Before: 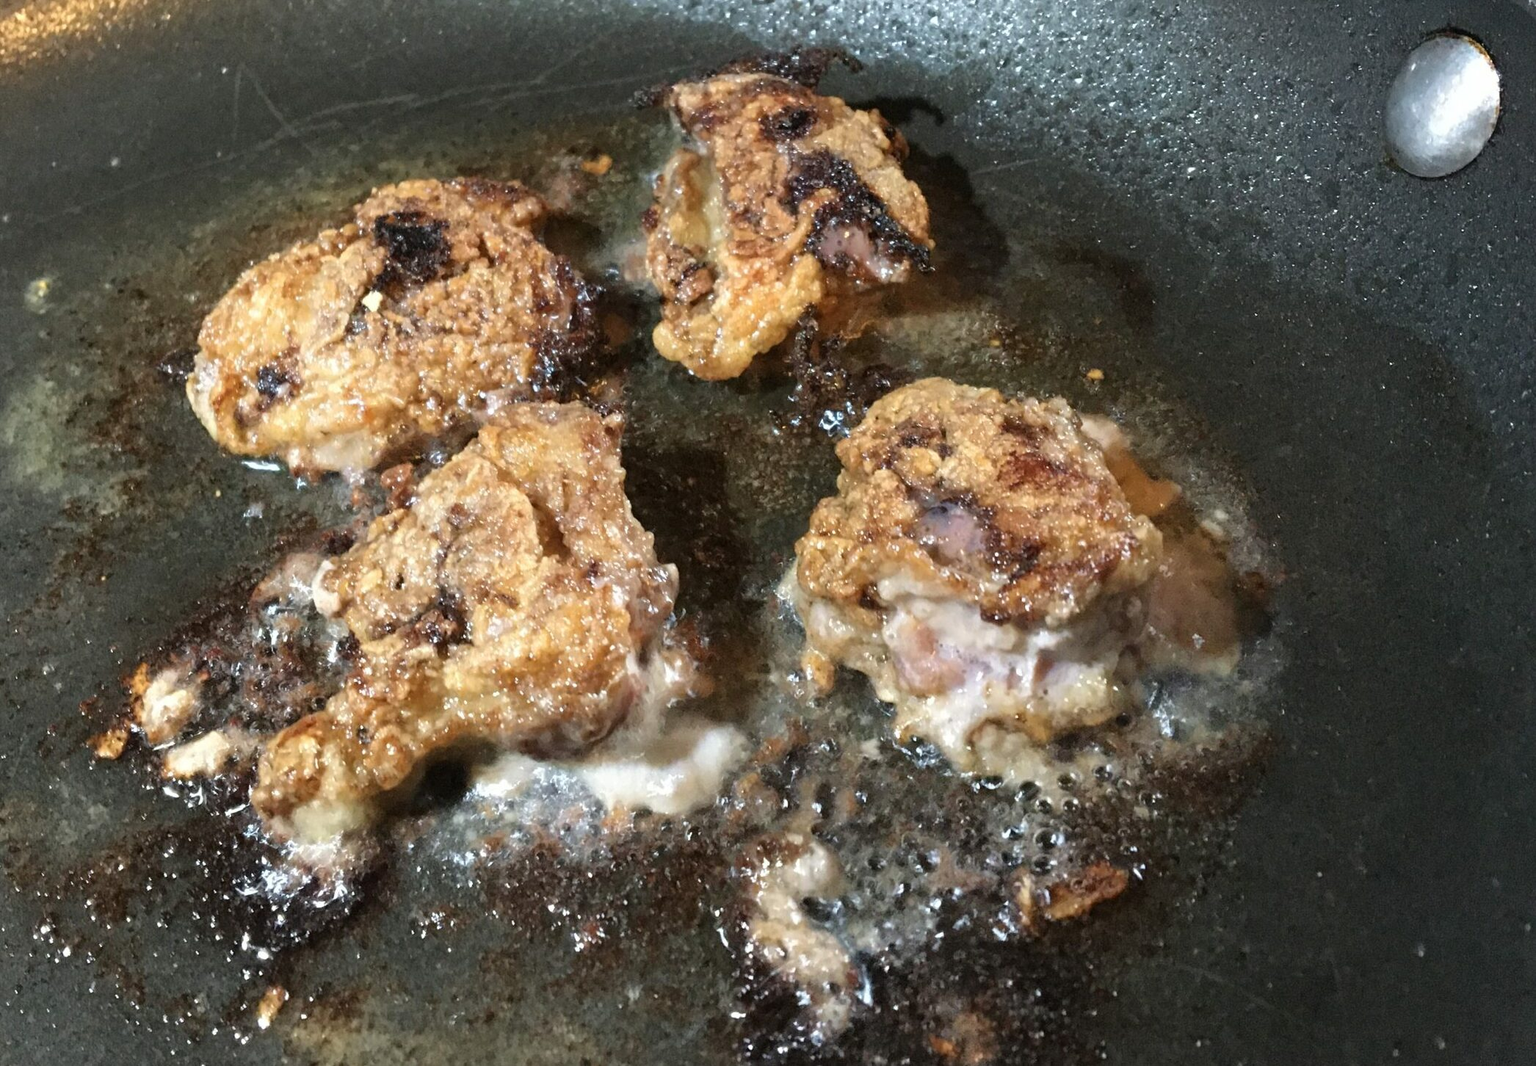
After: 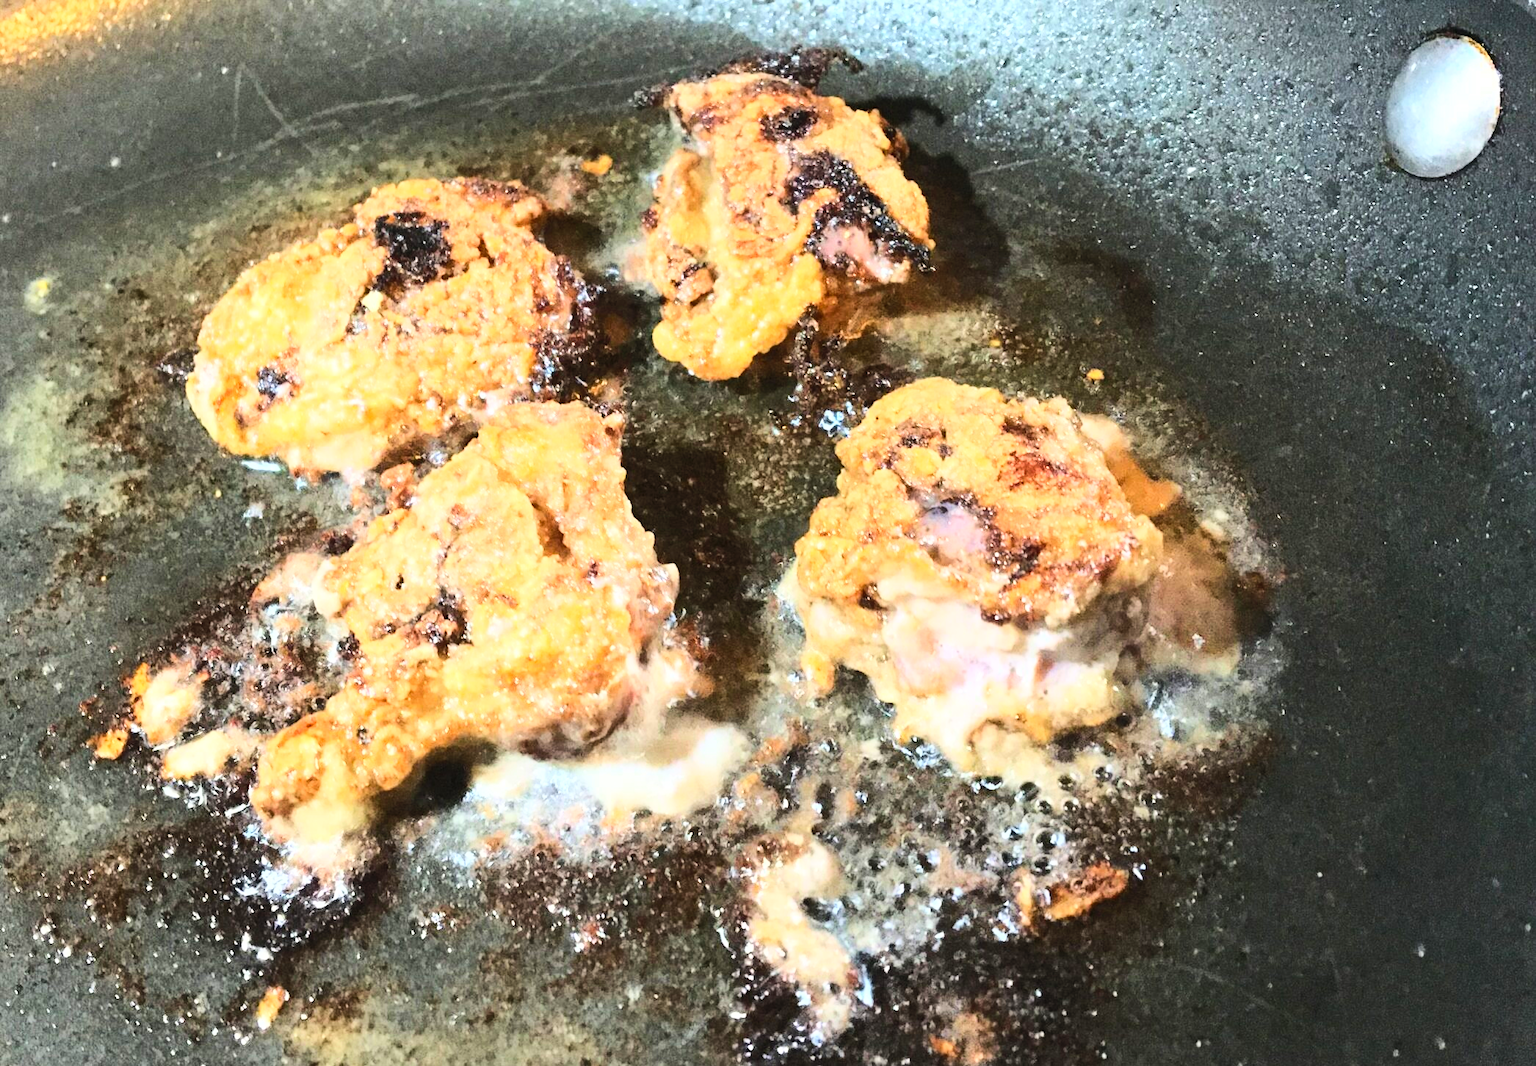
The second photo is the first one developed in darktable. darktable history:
base curve: curves: ch0 [(0, 0) (0.028, 0.03) (0.121, 0.232) (0.46, 0.748) (0.859, 0.968) (1, 1)]
contrast brightness saturation: contrast 0.245, brightness 0.253, saturation 0.38
